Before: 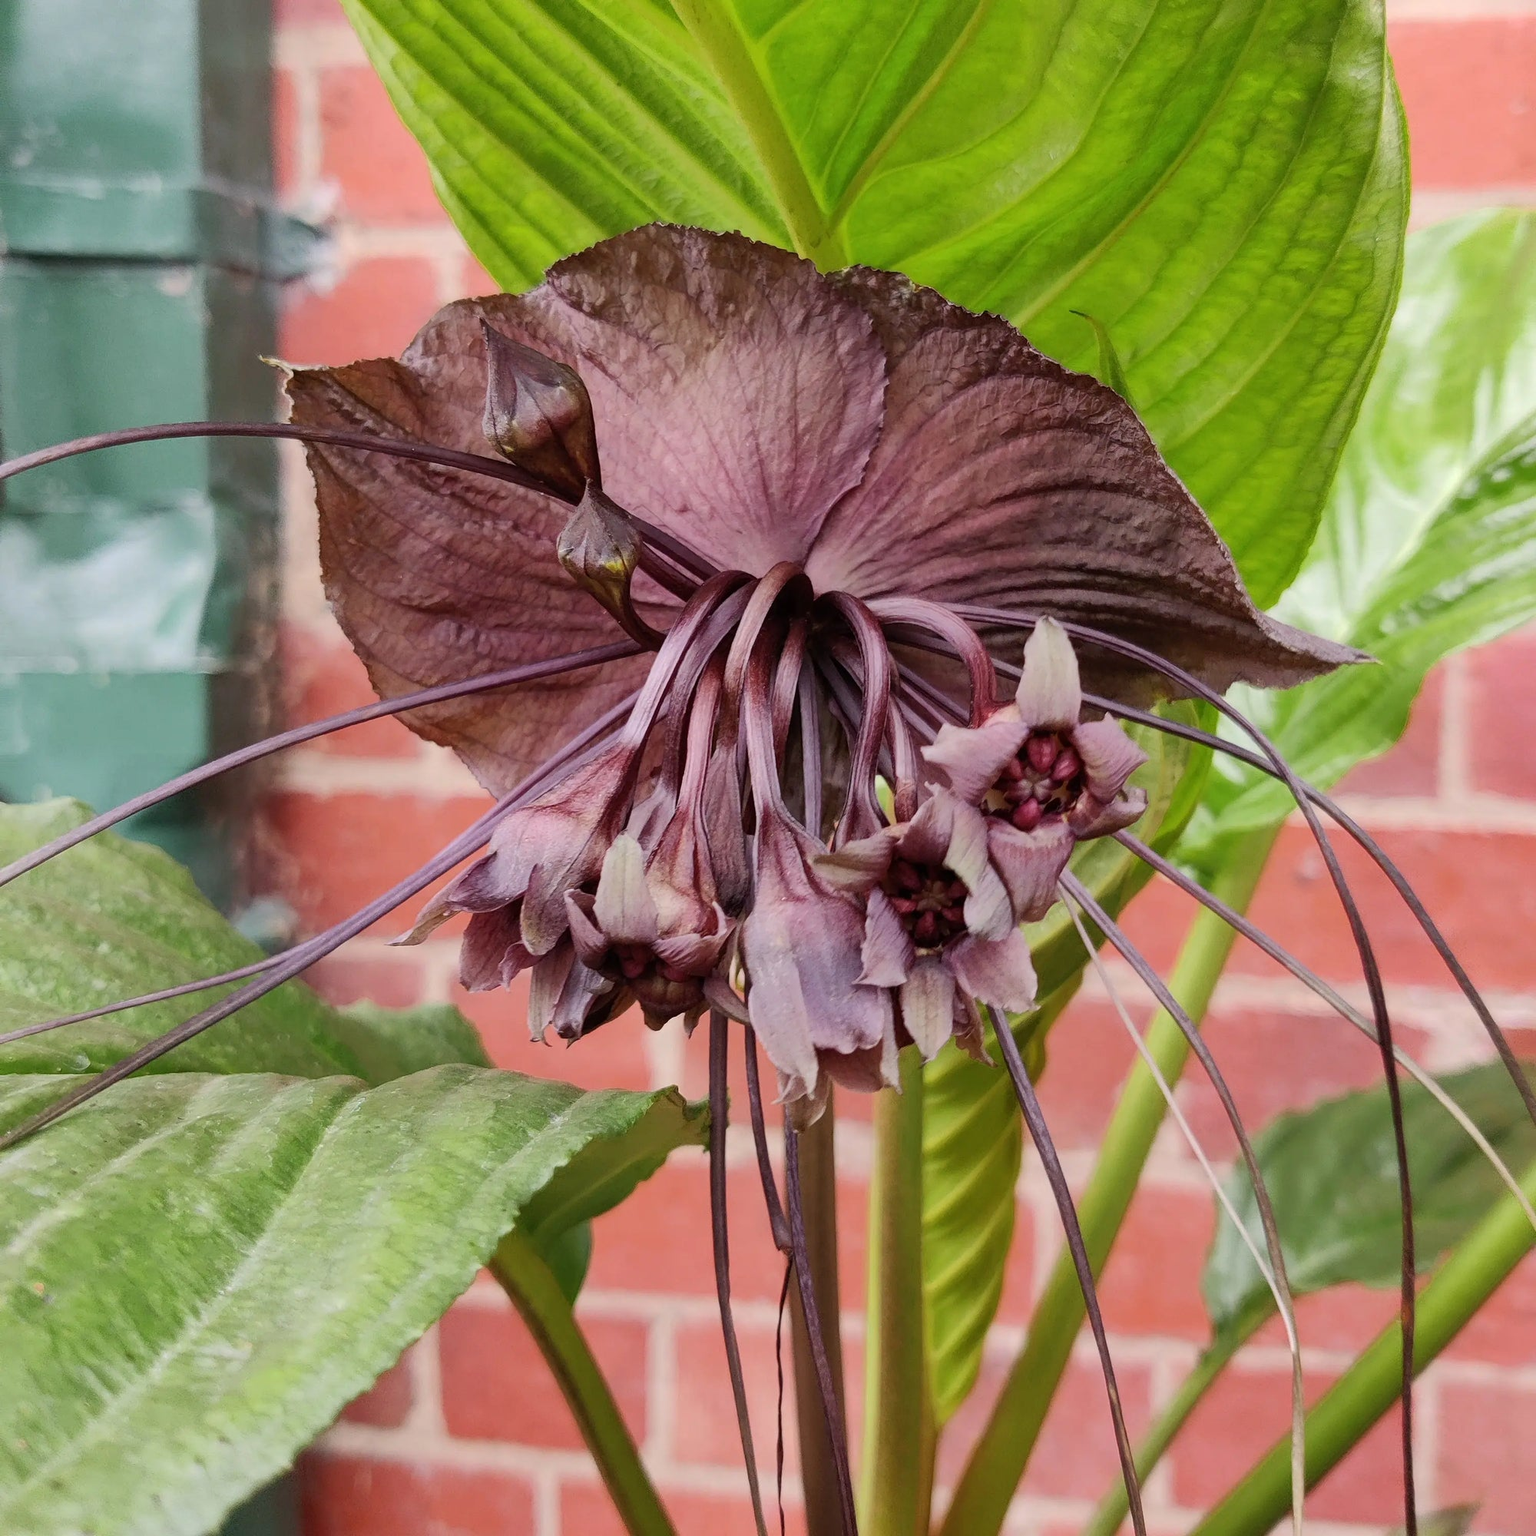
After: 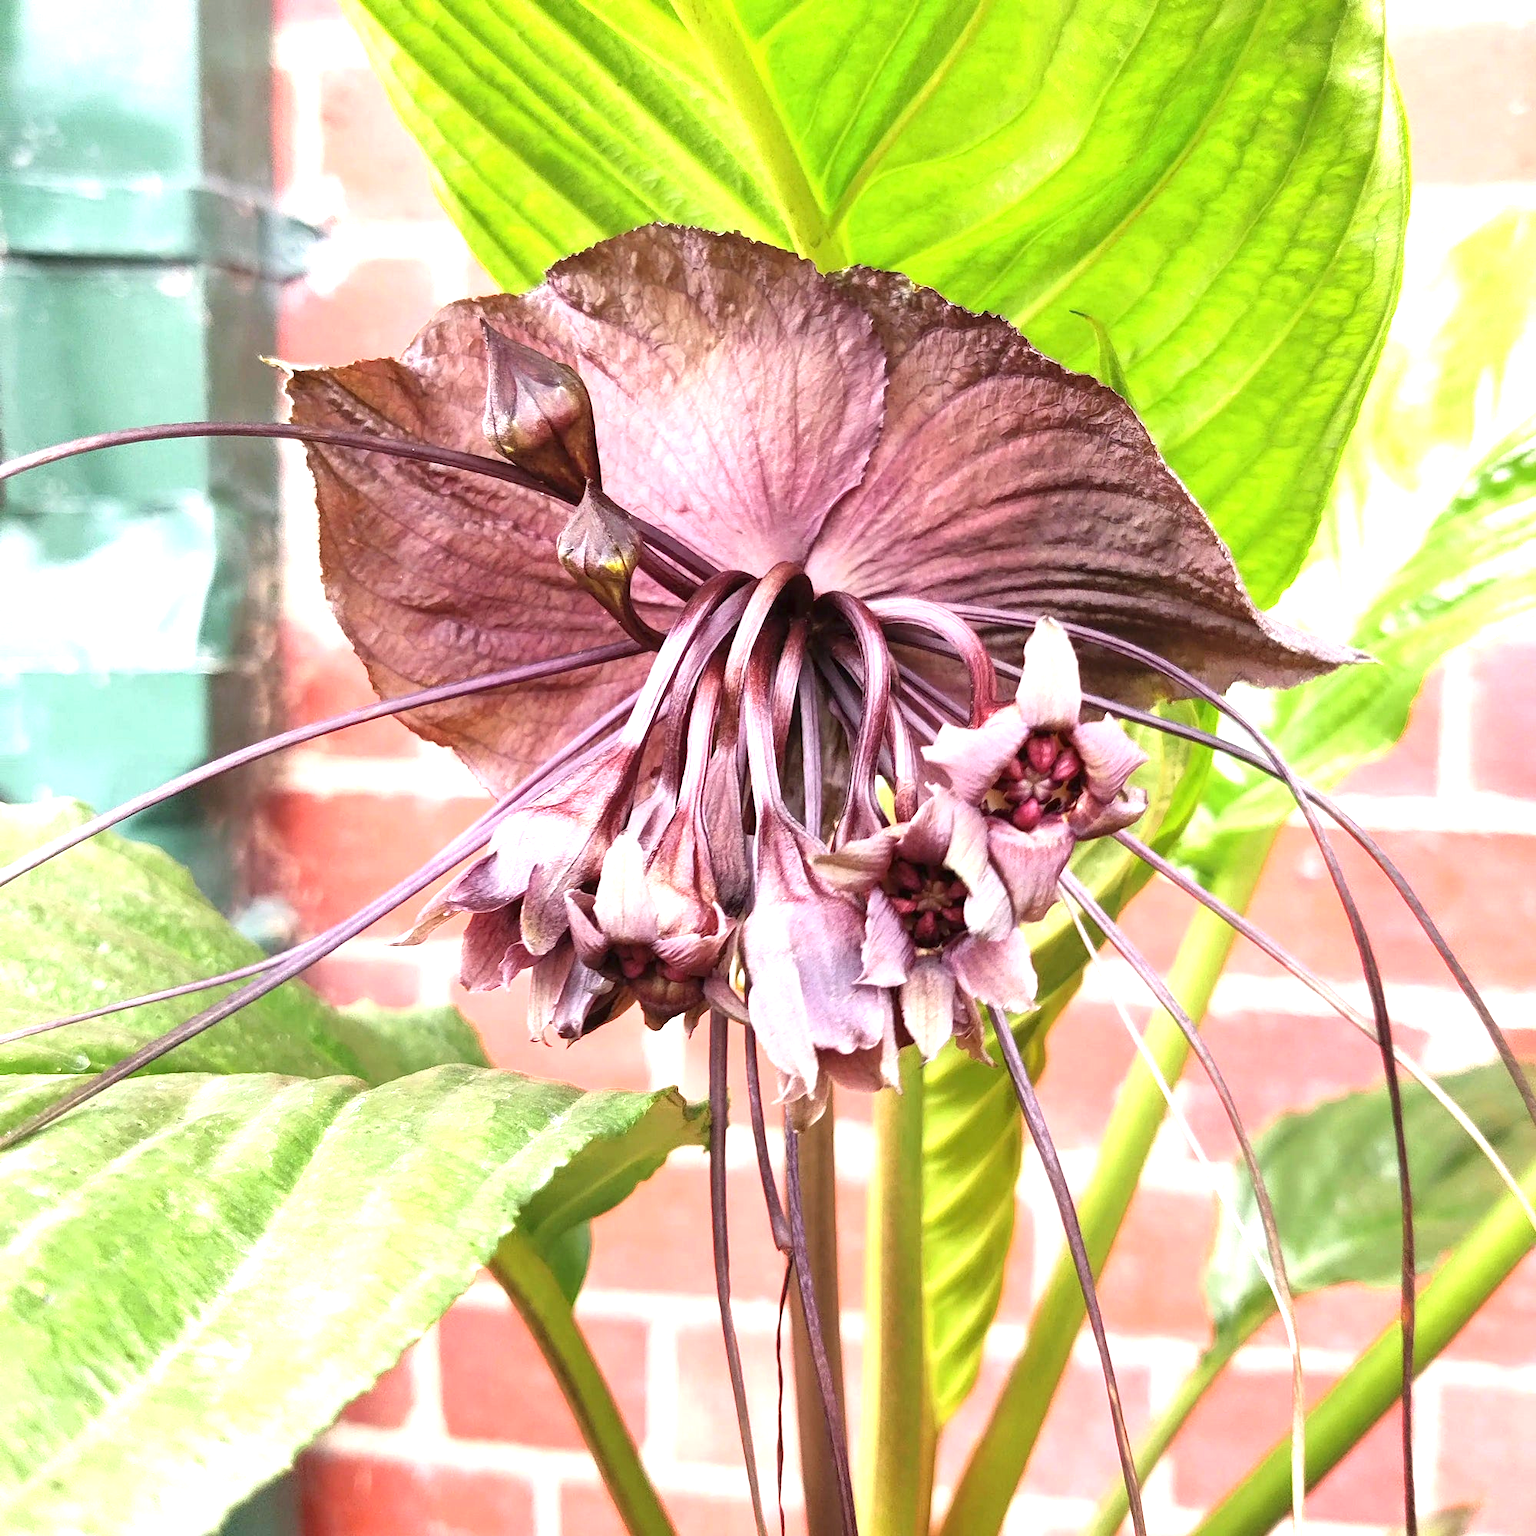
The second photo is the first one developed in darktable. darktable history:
exposure: black level correction 0, exposure 1.487 EV, compensate highlight preservation false
